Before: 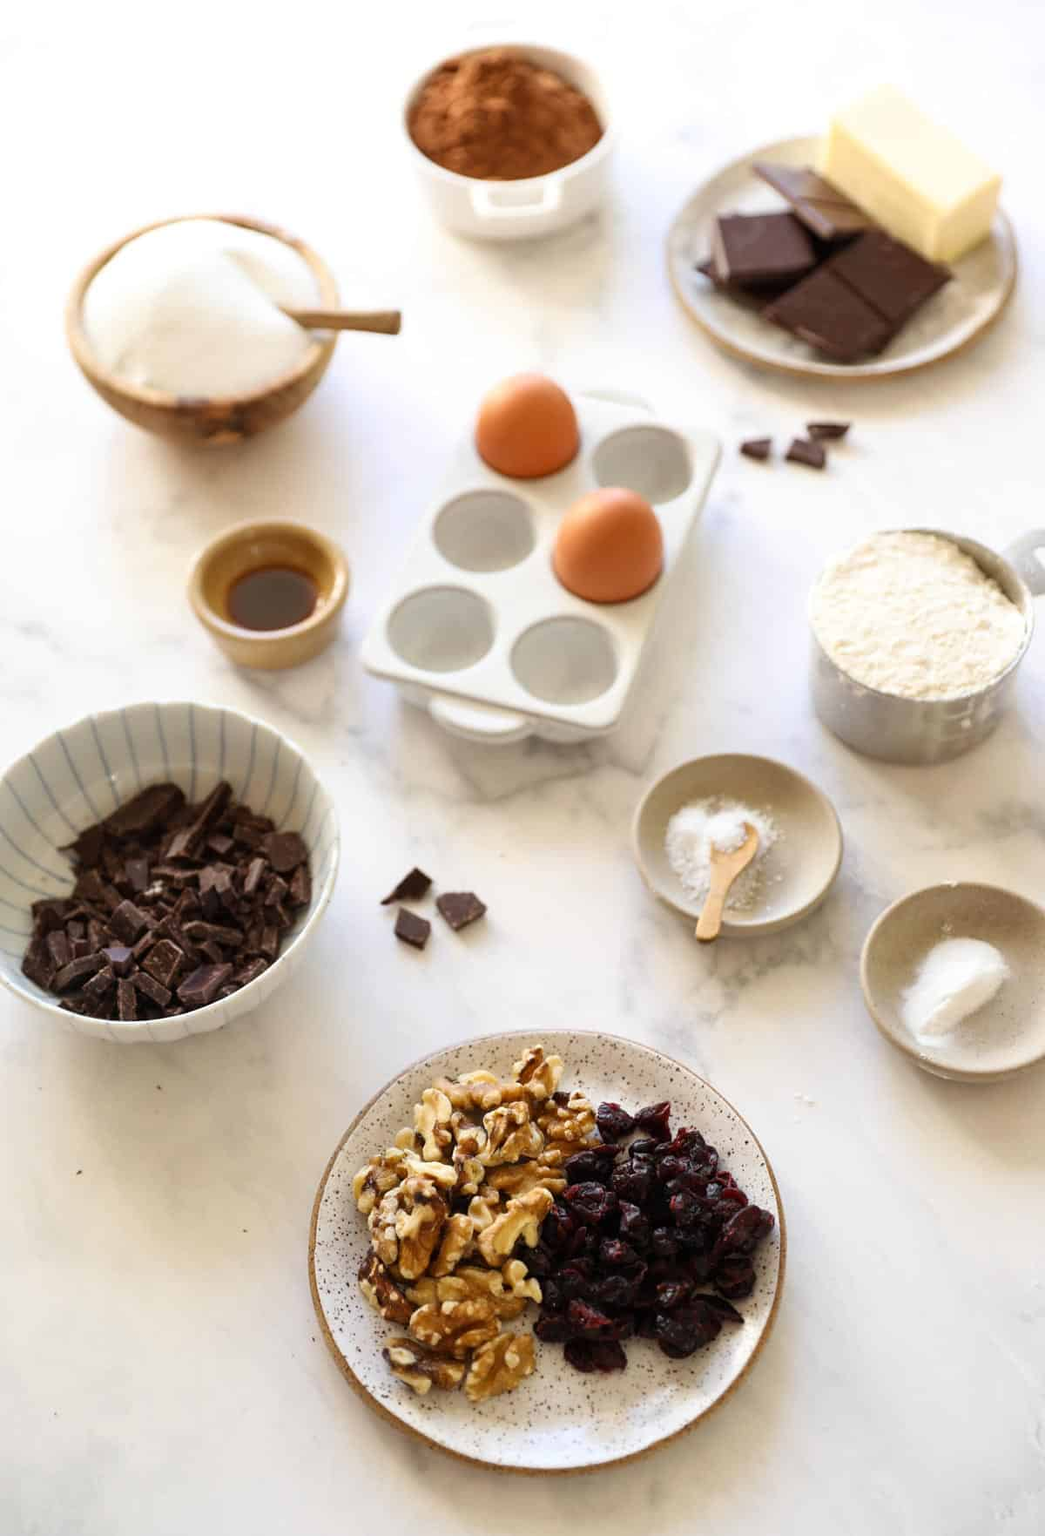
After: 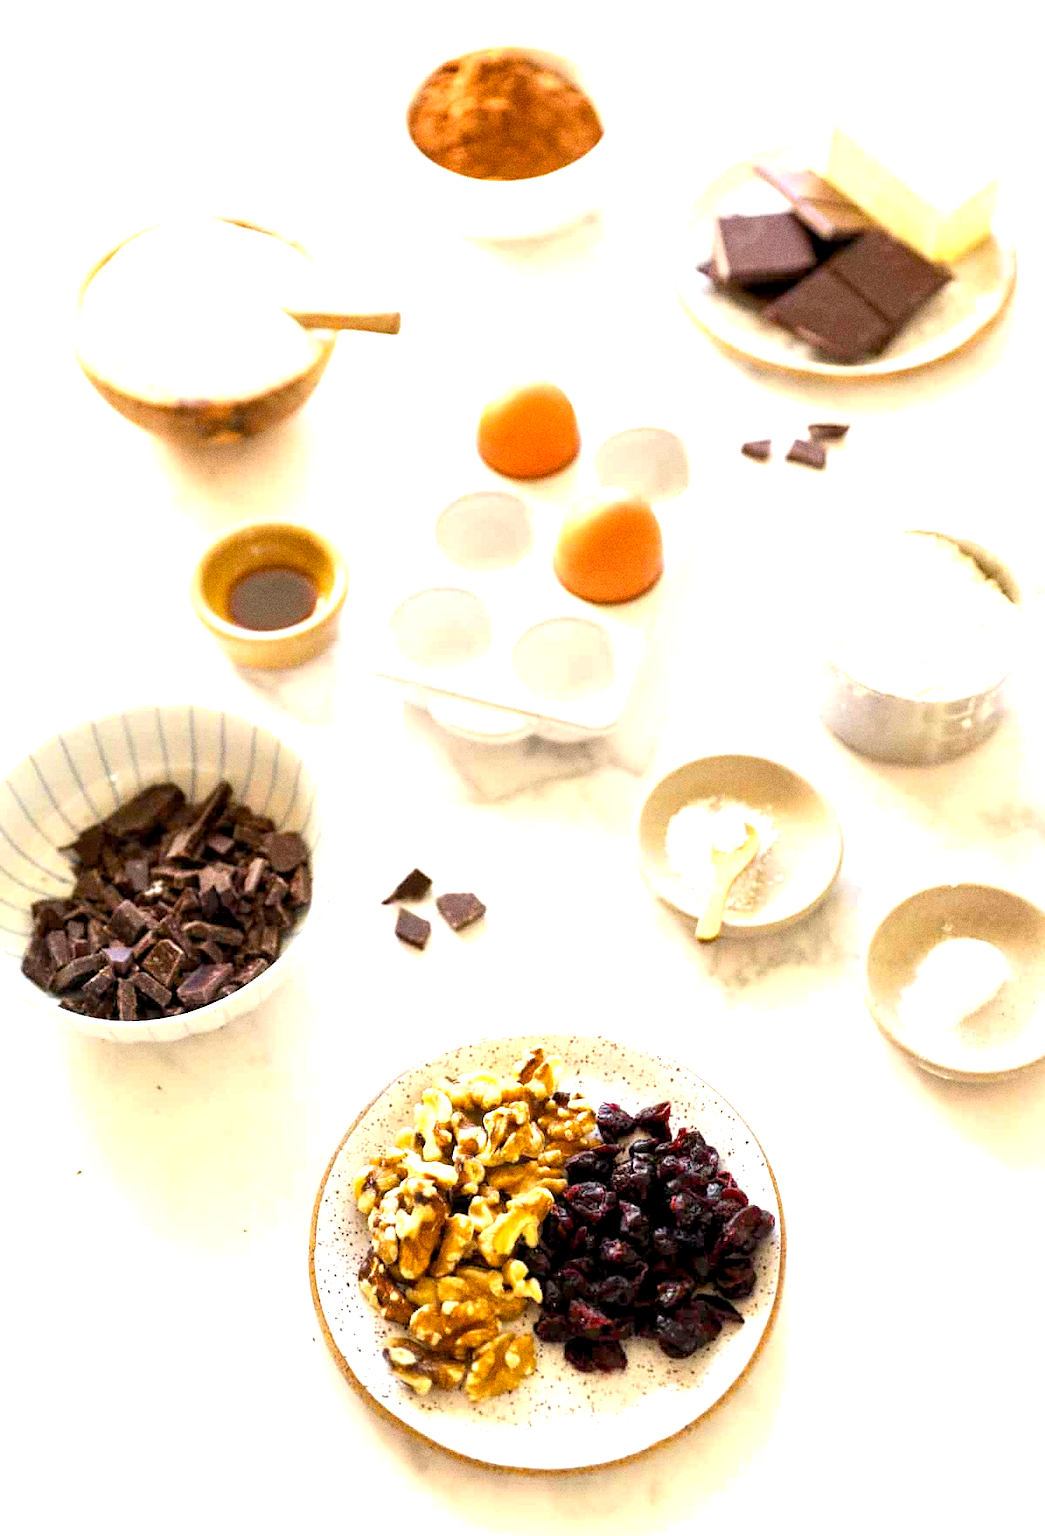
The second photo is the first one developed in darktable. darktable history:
color balance rgb: shadows lift › chroma 2%, shadows lift › hue 217.2°, power › hue 60°, highlights gain › chroma 1%, highlights gain › hue 69.6°, global offset › luminance -0.5%, perceptual saturation grading › global saturation 15%, global vibrance 15%
exposure: black level correction 0.001, exposure 1.3 EV, compensate highlight preservation false
grain: coarseness 0.09 ISO, strength 40%
